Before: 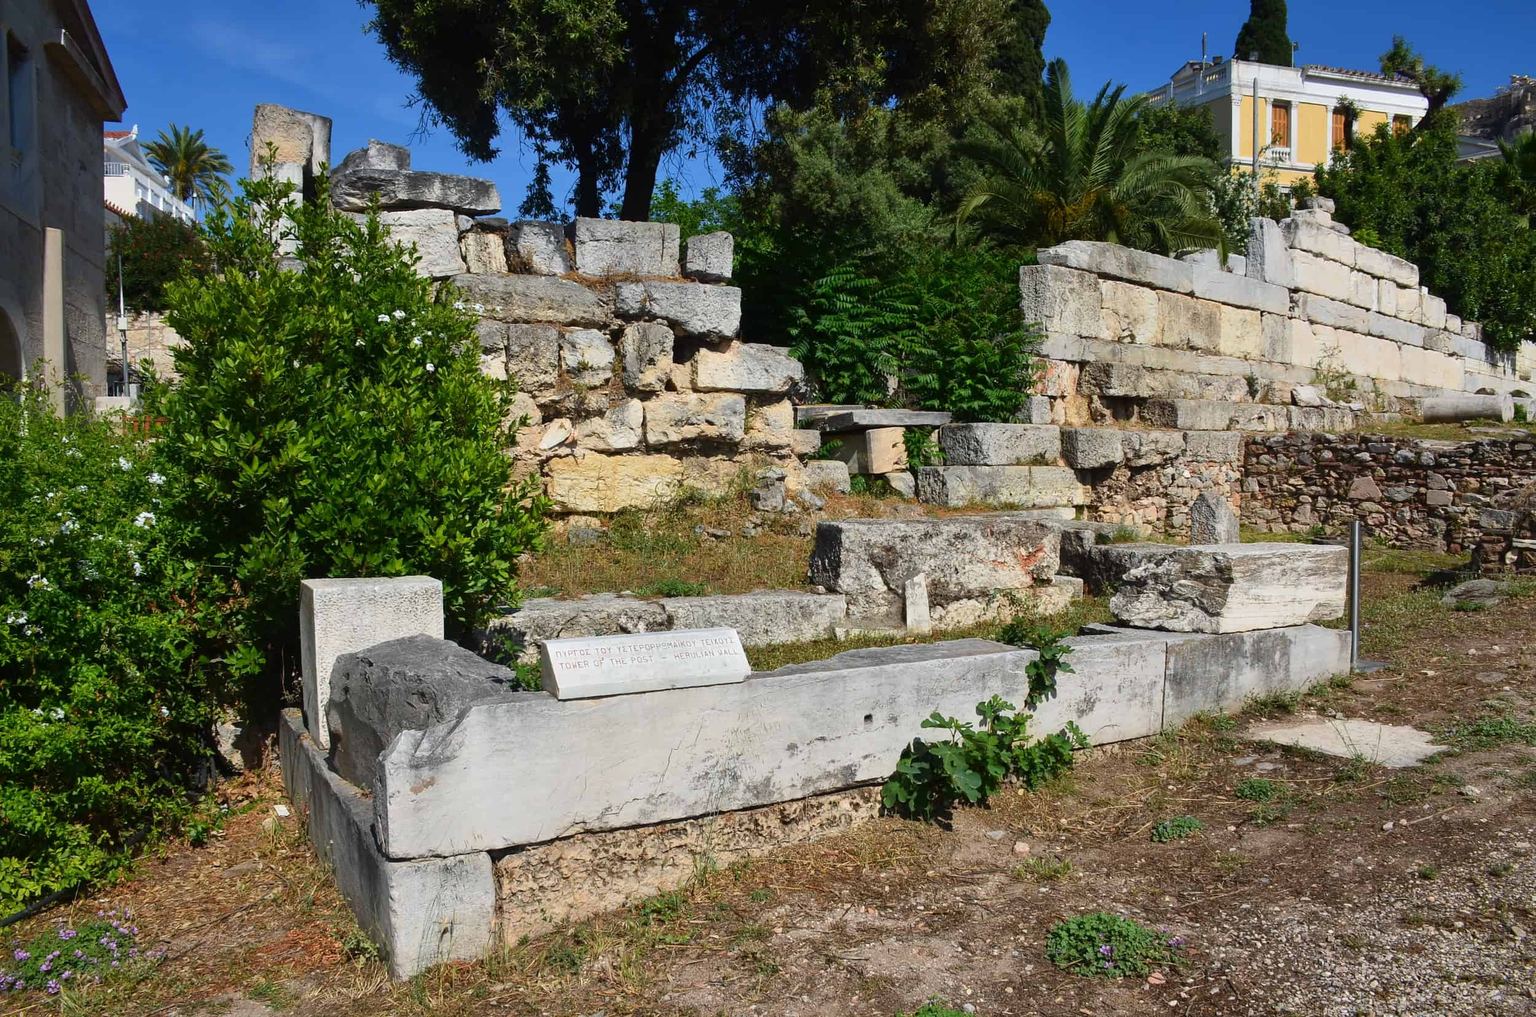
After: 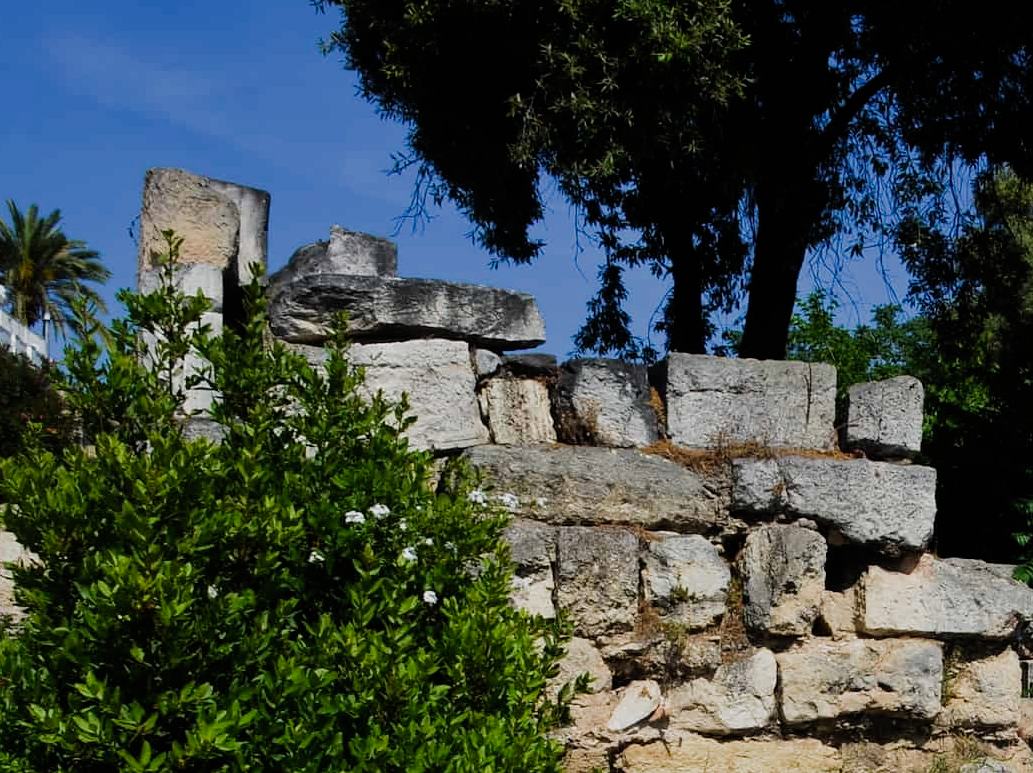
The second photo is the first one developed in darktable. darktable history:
crop and rotate: left 10.832%, top 0.066%, right 47.819%, bottom 53.251%
contrast brightness saturation: saturation 0.179
exposure: exposure -0.348 EV, compensate highlight preservation false
filmic rgb: black relative exposure -7.99 EV, white relative exposure 2.47 EV, hardness 6.34, add noise in highlights 0, color science v3 (2019), use custom middle-gray values true, contrast in highlights soft
